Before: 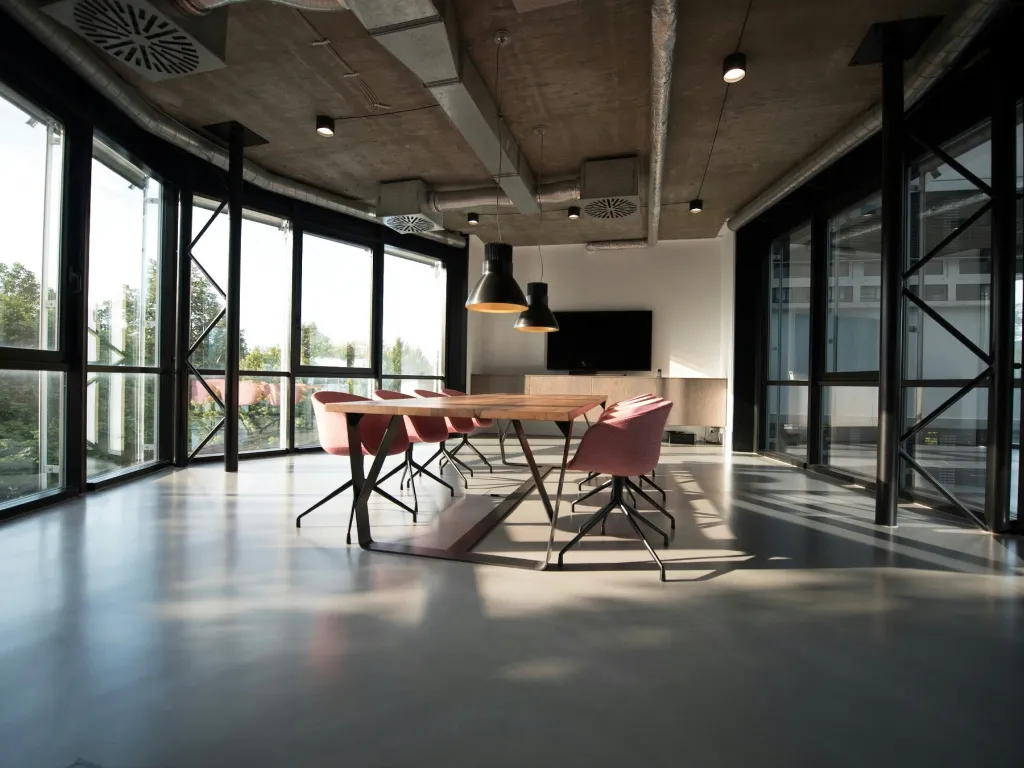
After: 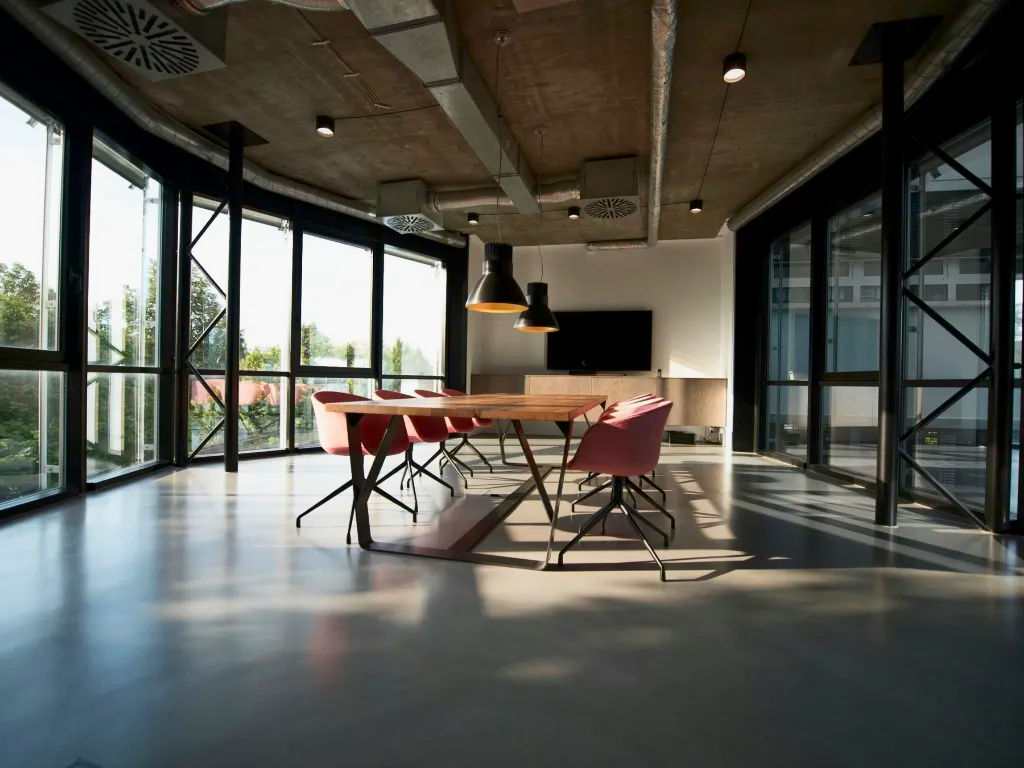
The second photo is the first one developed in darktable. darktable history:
contrast brightness saturation: contrast 0.17, saturation 0.321
exposure: black level correction 0.001, exposure 0.138 EV, compensate highlight preservation false
tone equalizer: -8 EV 0.245 EV, -7 EV 0.386 EV, -6 EV 0.442 EV, -5 EV 0.227 EV, -3 EV -0.257 EV, -2 EV -0.406 EV, -1 EV -0.433 EV, +0 EV -0.268 EV, mask exposure compensation -0.496 EV
